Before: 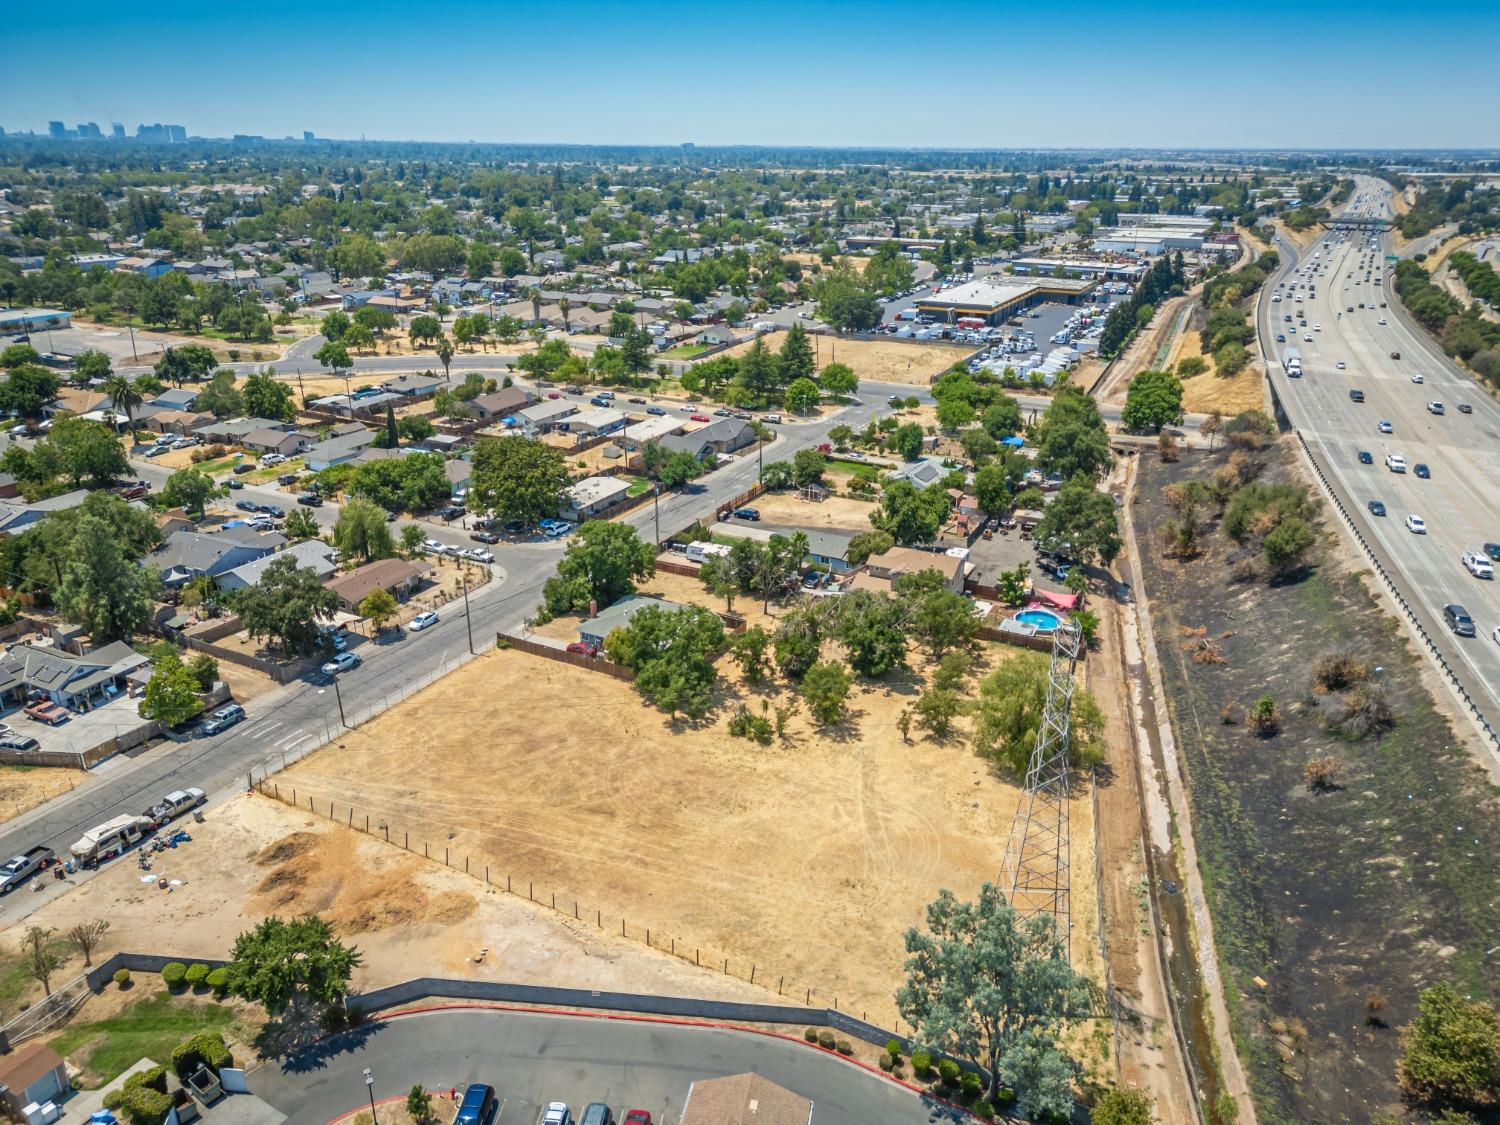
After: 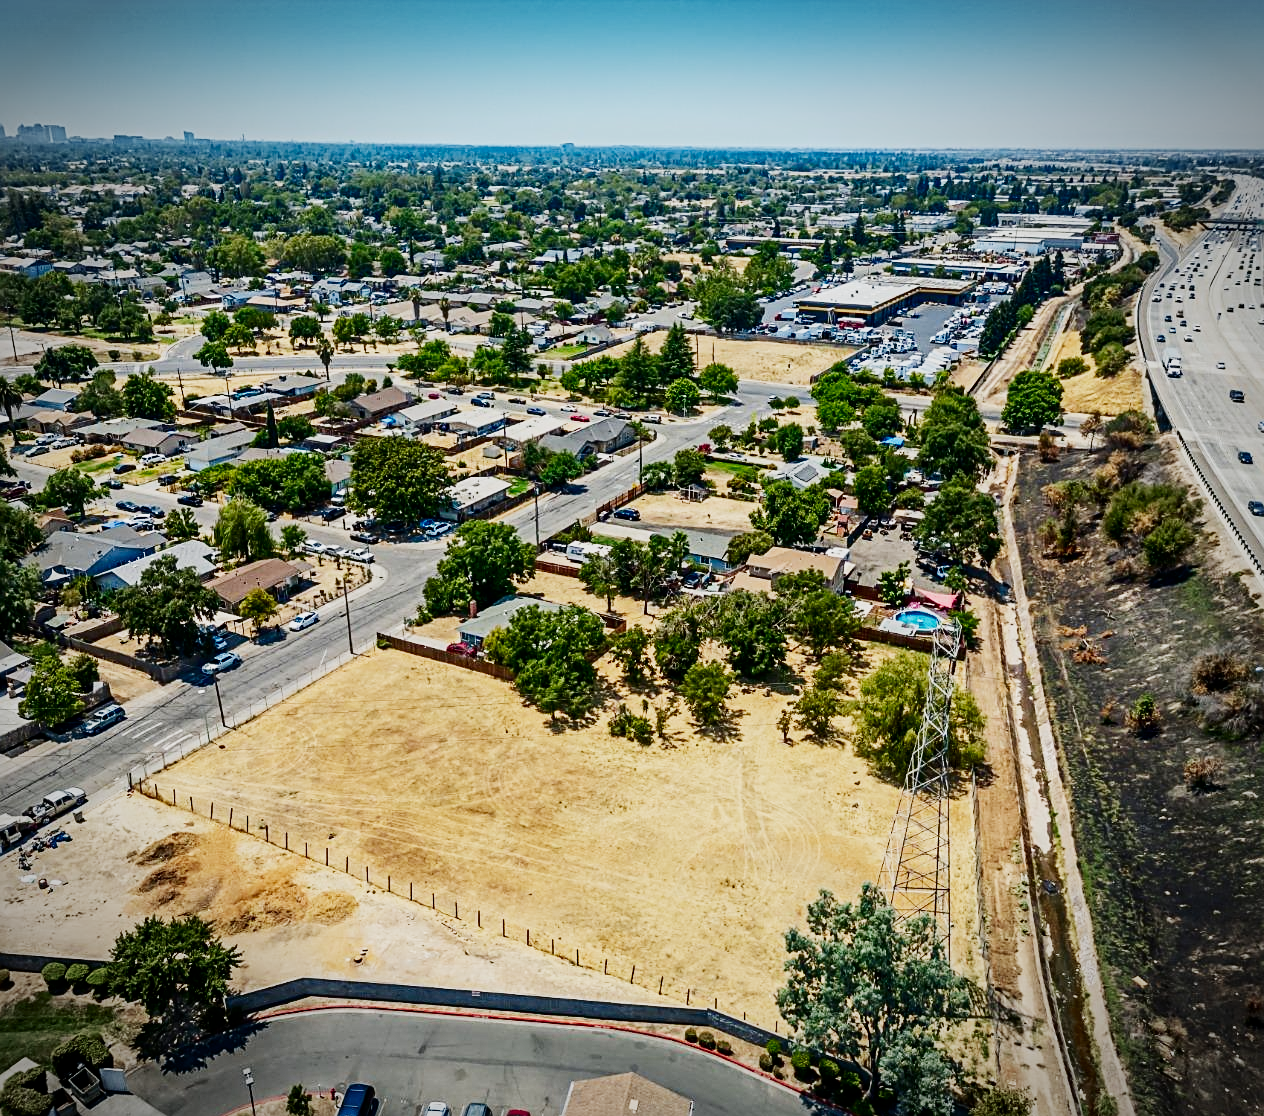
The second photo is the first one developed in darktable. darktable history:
contrast brightness saturation: contrast 0.19, brightness -0.11, saturation 0.21
vignetting: automatic ratio true
crop: left 8.026%, right 7.374%
sigmoid: contrast 1.7, skew -0.2, preserve hue 0%, red attenuation 0.1, red rotation 0.035, green attenuation 0.1, green rotation -0.017, blue attenuation 0.15, blue rotation -0.052, base primaries Rec2020
sharpen: on, module defaults
